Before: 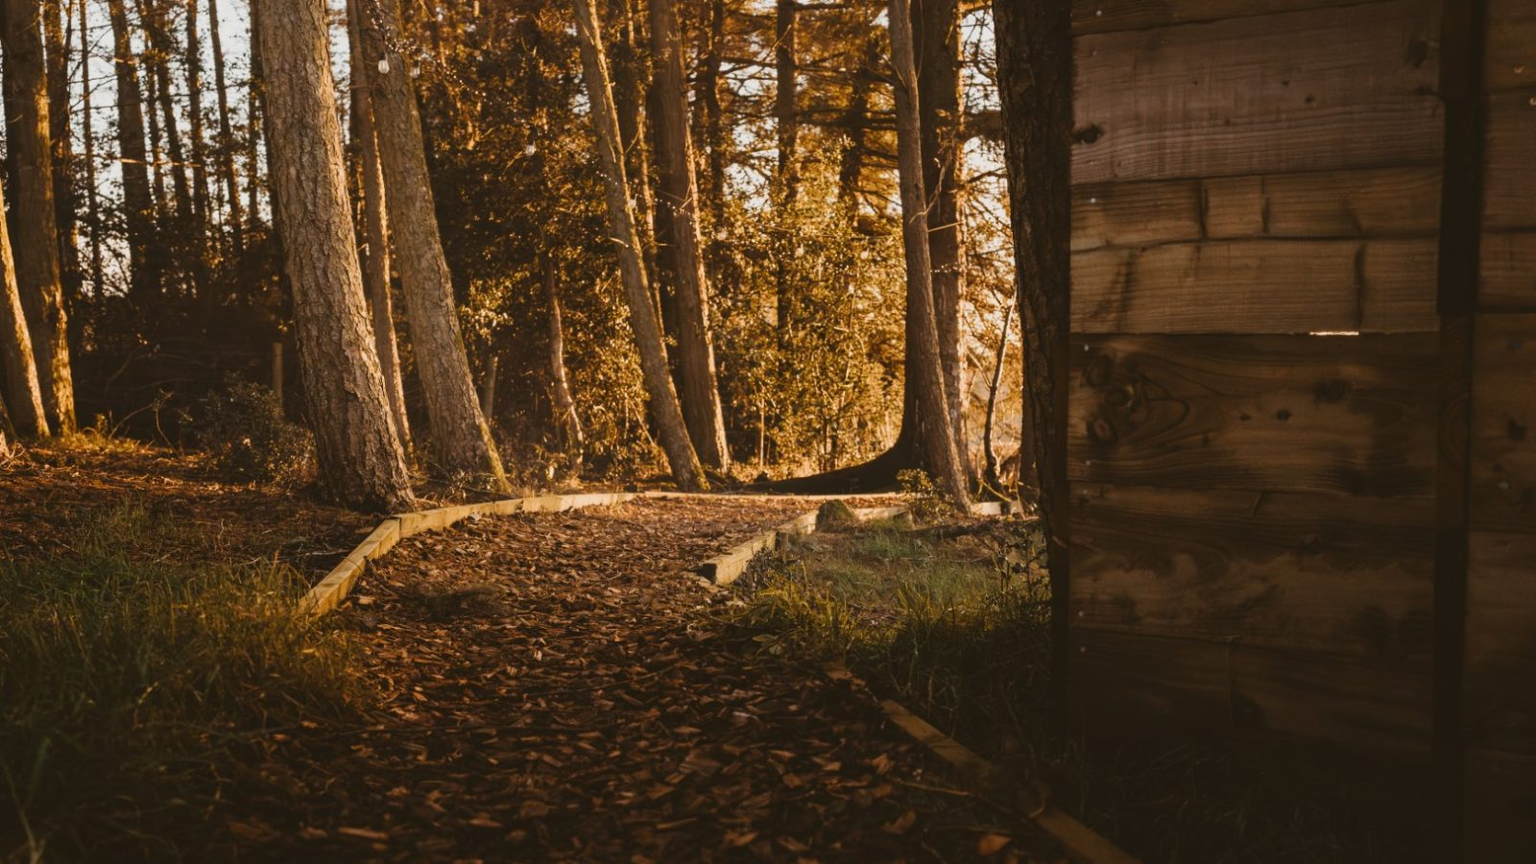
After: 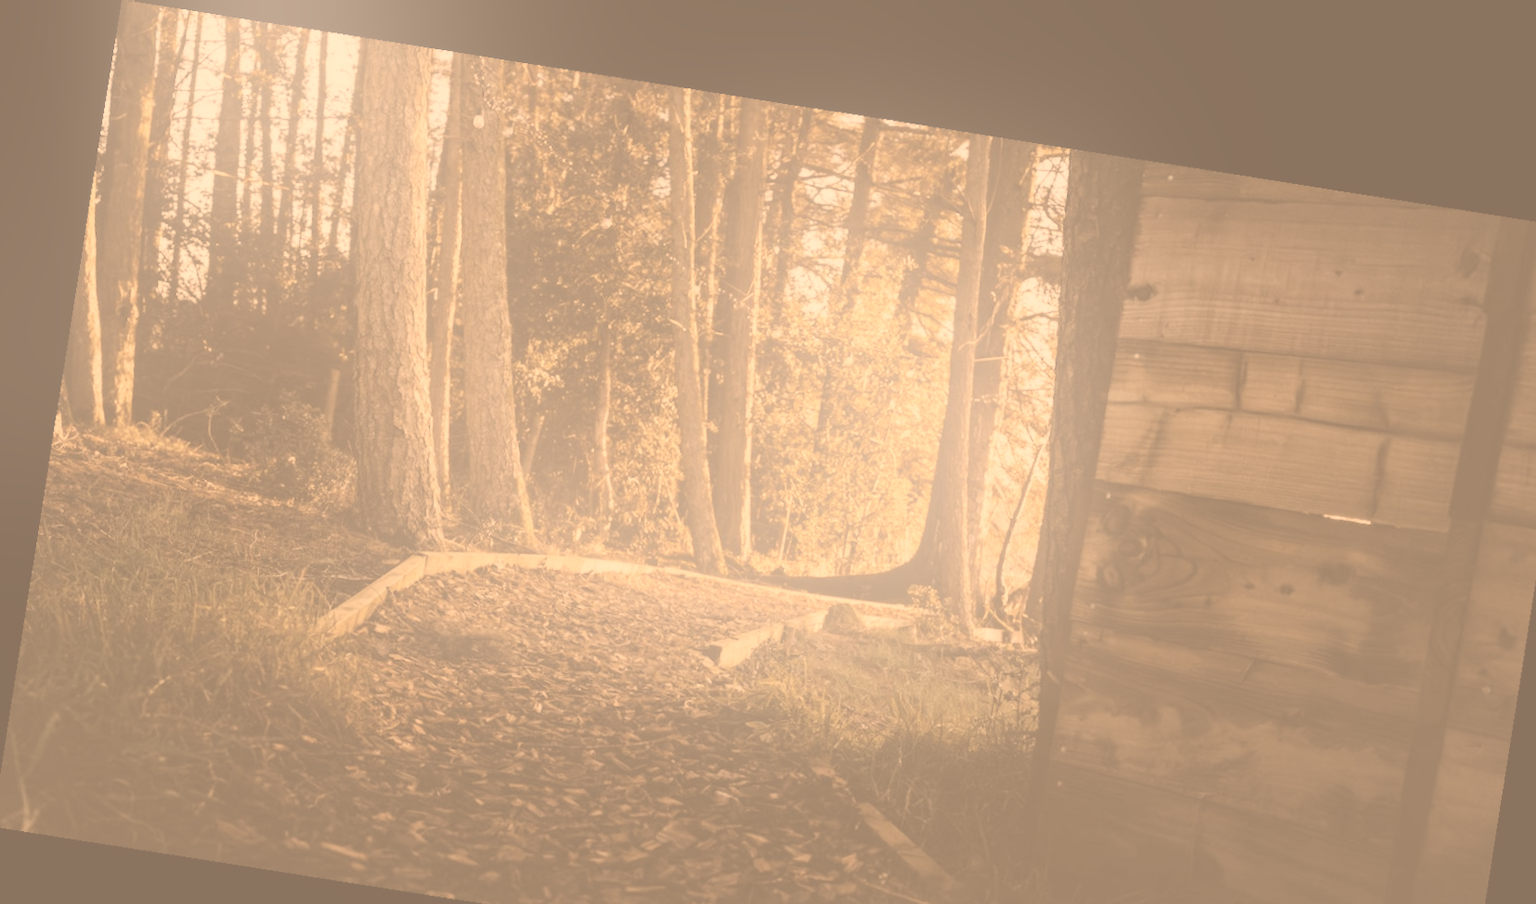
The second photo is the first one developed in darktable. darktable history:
bloom: on, module defaults
crop and rotate: angle 0.2°, left 0.275%, right 3.127%, bottom 14.18%
color correction: highlights a* 15, highlights b* 31.55
white balance: red 0.931, blue 1.11
contrast brightness saturation: contrast -0.32, brightness 0.75, saturation -0.78
rotate and perspective: rotation 9.12°, automatic cropping off
soften: size 10%, saturation 50%, brightness 0.2 EV, mix 10%
exposure: black level correction -0.002, exposure 0.54 EV, compensate highlight preservation false
